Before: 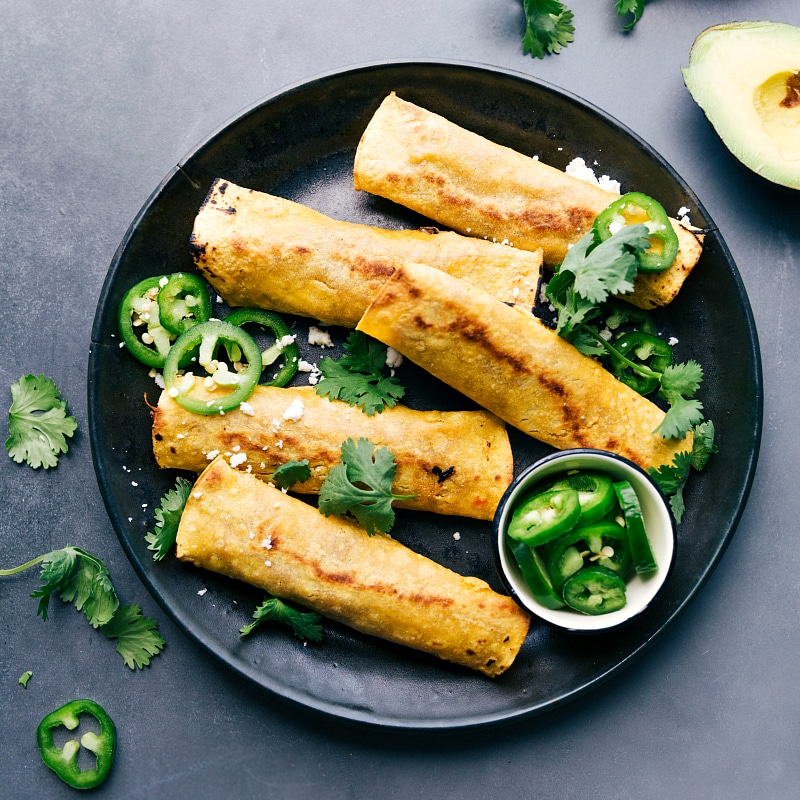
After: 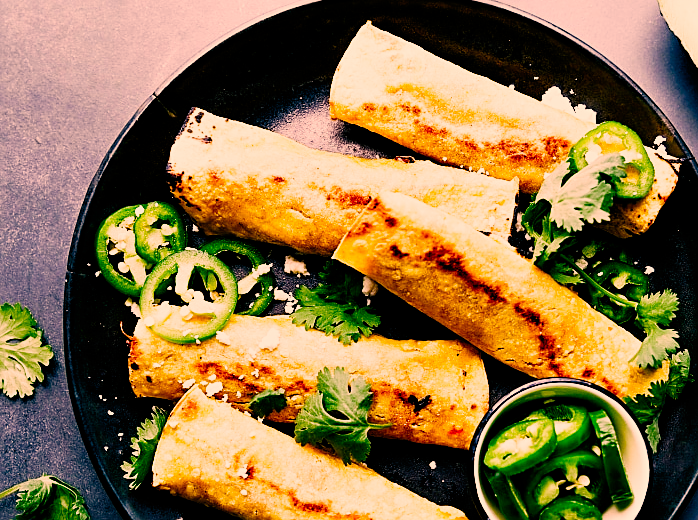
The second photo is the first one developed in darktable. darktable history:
contrast brightness saturation: contrast 0.173, saturation 0.301
filmic rgb: black relative exposure -4.9 EV, white relative exposure 2.82 EV, threshold 5.97 EV, hardness 3.71, add noise in highlights 0.002, preserve chrominance no, color science v3 (2019), use custom middle-gray values true, contrast in highlights soft, enable highlight reconstruction true
shadows and highlights: shadows 0.89, highlights 40.65
color balance rgb: power › luminance 1.146%, power › chroma 0.409%, power › hue 34.33°, perceptual saturation grading › global saturation 20.309%, perceptual saturation grading › highlights -19.746%, perceptual saturation grading › shadows 29.531%
color correction: highlights a* 22.61, highlights b* 22.2
crop: left 3.037%, top 8.899%, right 9.671%, bottom 25.999%
sharpen: on, module defaults
